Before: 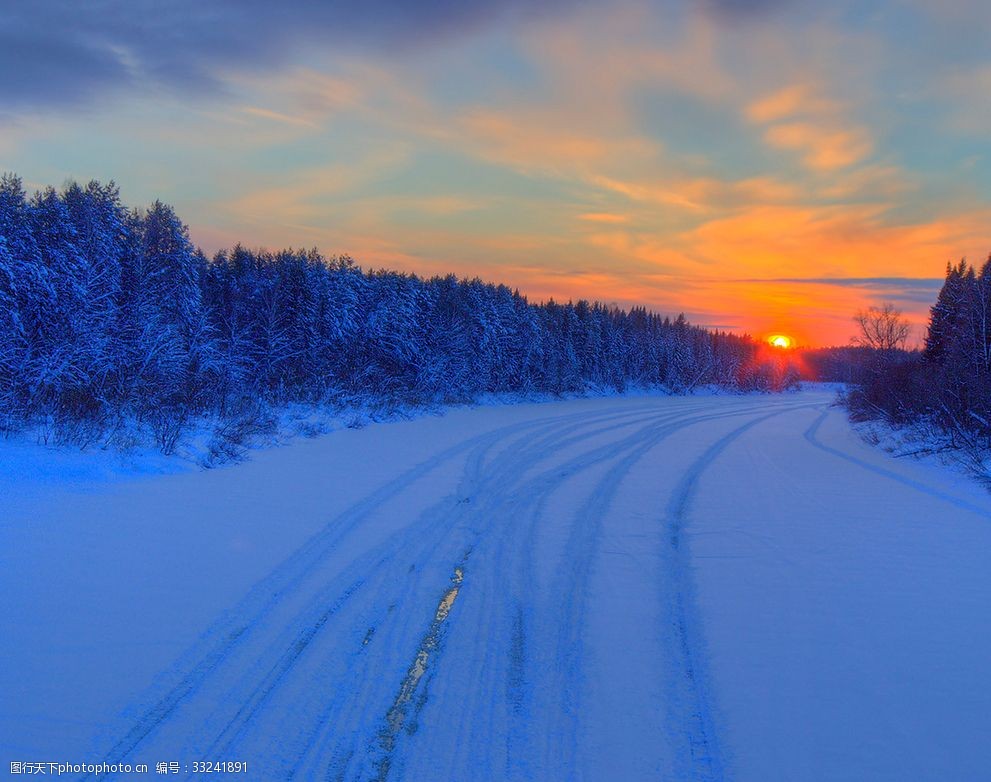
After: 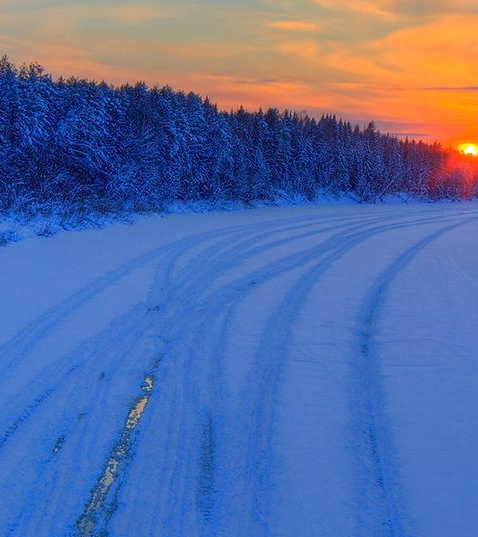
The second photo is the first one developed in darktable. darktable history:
crop: left 31.324%, top 24.676%, right 20.409%, bottom 6.624%
local contrast: highlights 101%, shadows 103%, detail 119%, midtone range 0.2
